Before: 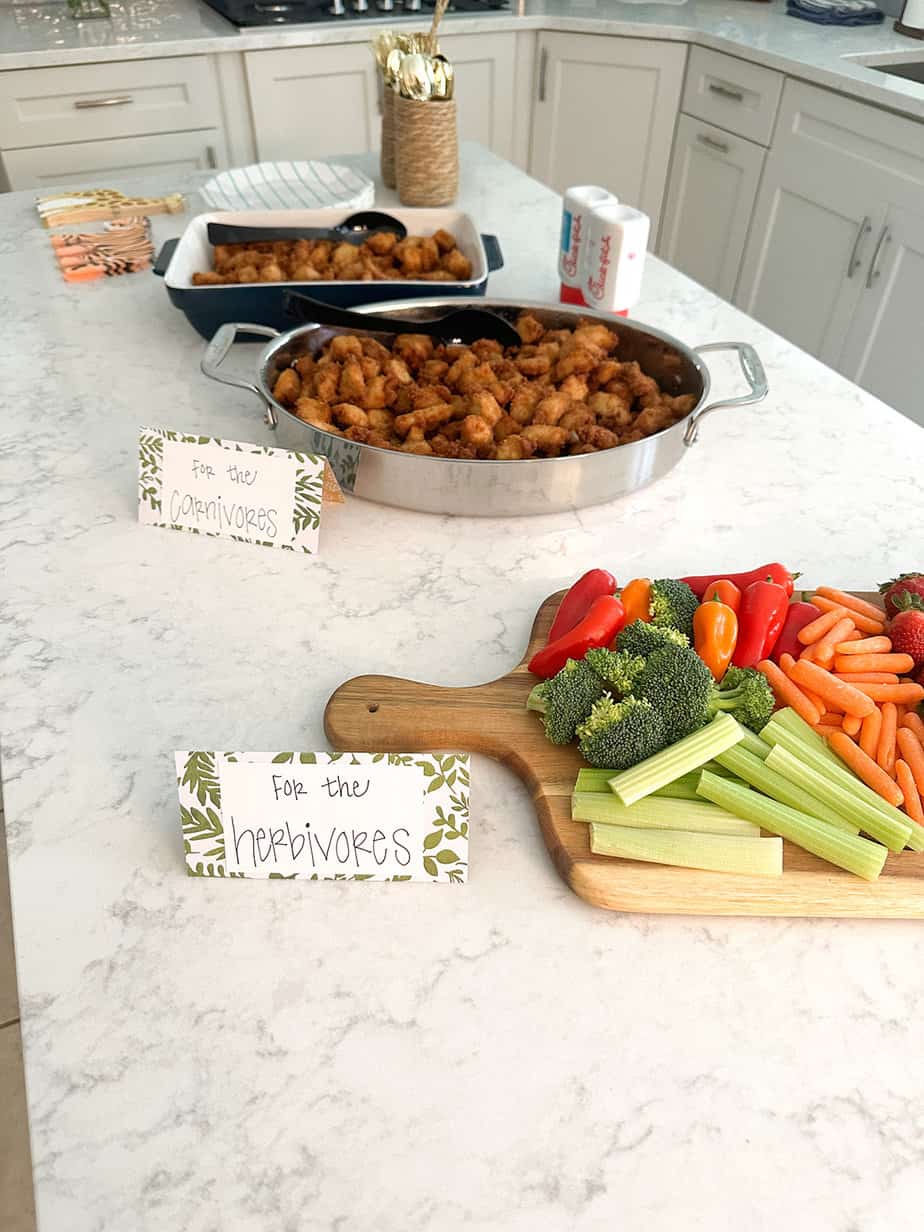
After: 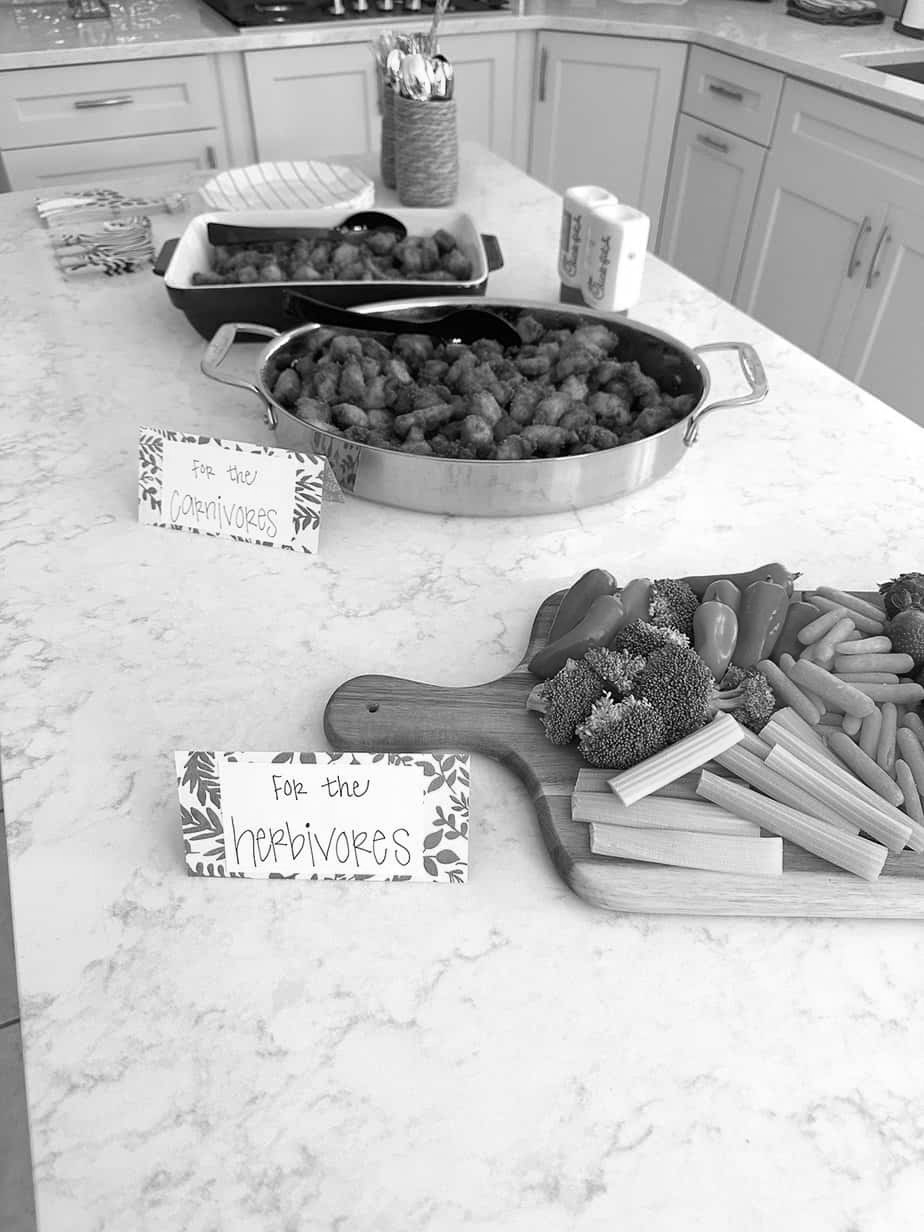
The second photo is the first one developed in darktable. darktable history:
color calibration: output gray [0.21, 0.42, 0.37, 0], gray › normalize channels true, illuminant F (fluorescent), F source F9 (Cool White Deluxe 4150 K) – high CRI, x 0.374, y 0.373, temperature 4158.66 K, gamut compression 0.018
